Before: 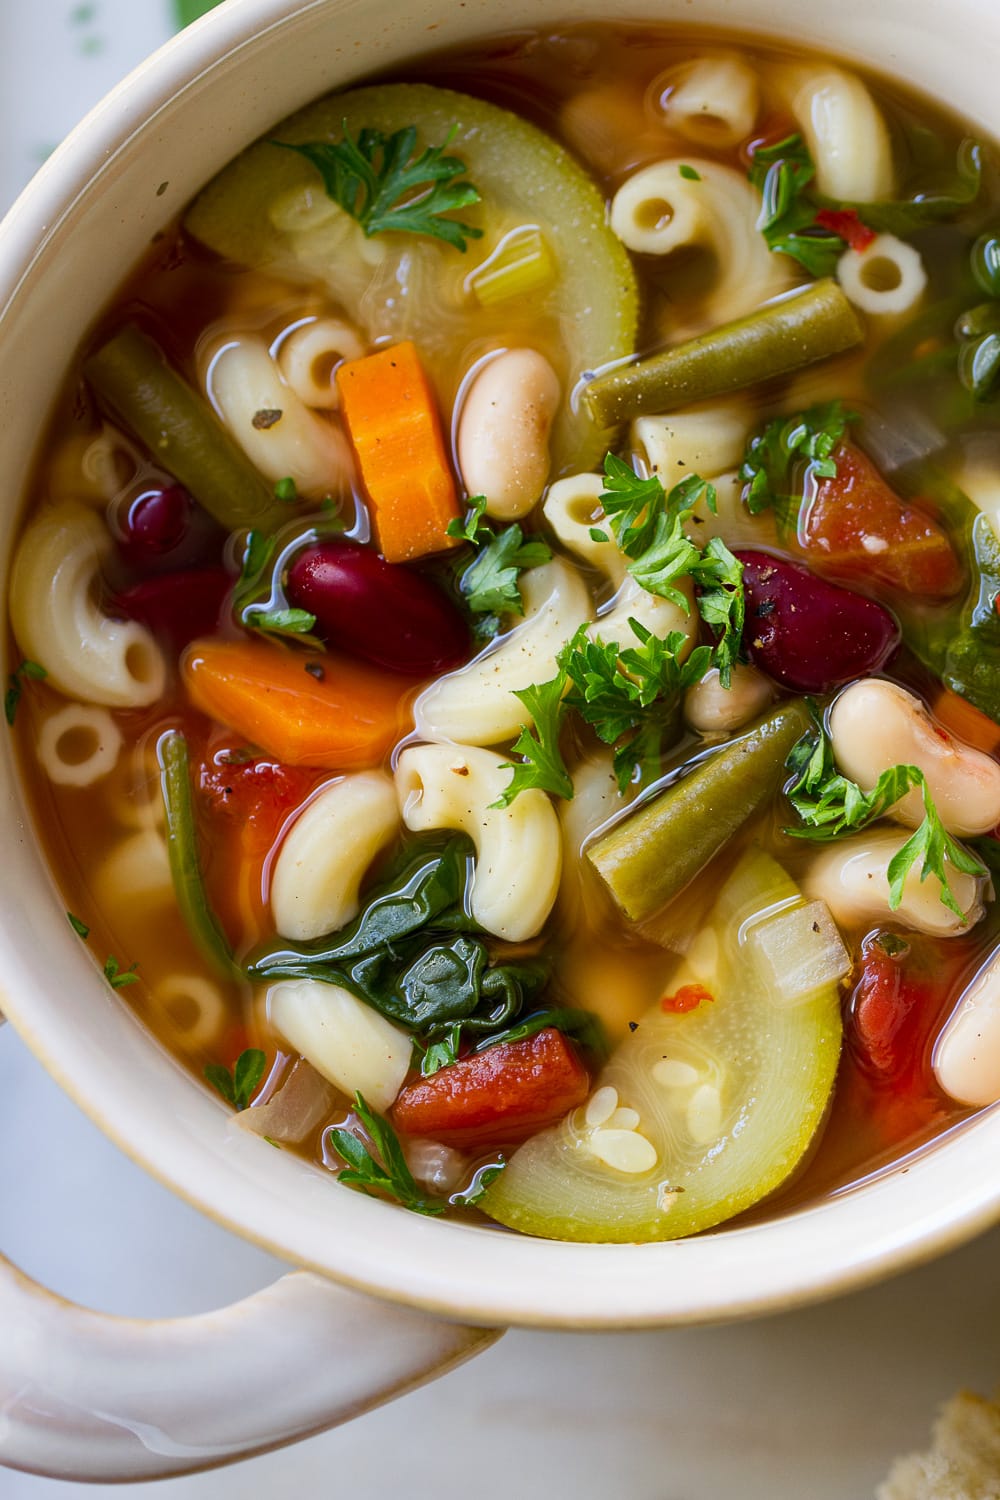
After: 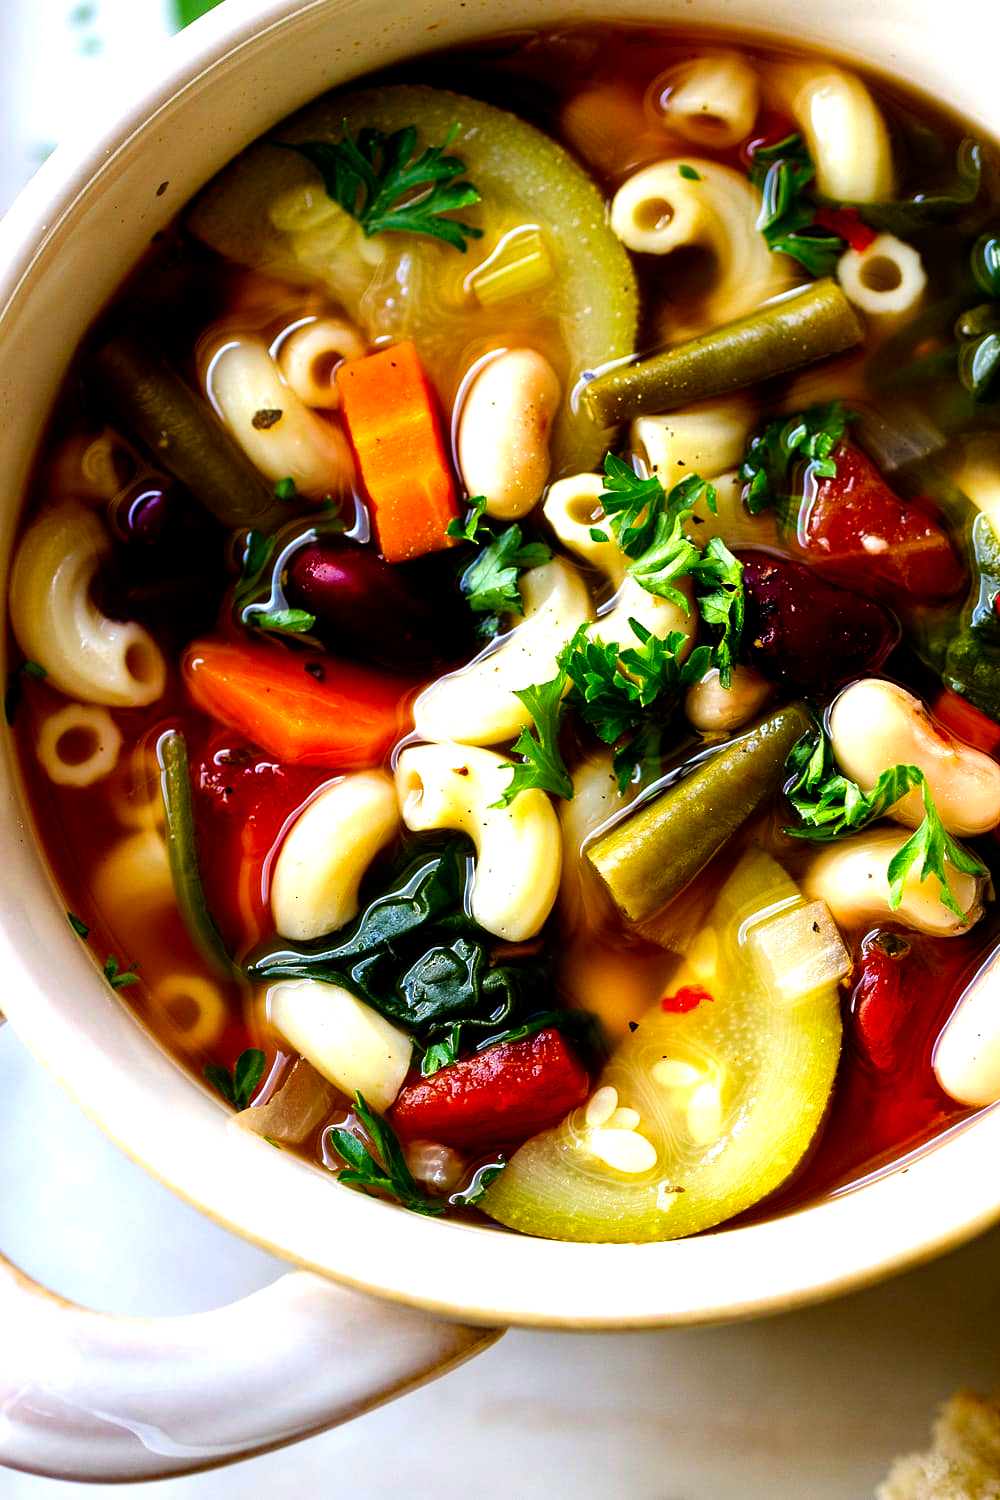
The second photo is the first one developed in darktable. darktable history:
contrast brightness saturation: saturation 0.098
filmic rgb: black relative exposure -8.21 EV, white relative exposure 2.24 EV, hardness 7.15, latitude 85.54%, contrast 1.682, highlights saturation mix -4.47%, shadows ↔ highlights balance -2.61%, preserve chrominance no, color science v5 (2021)
